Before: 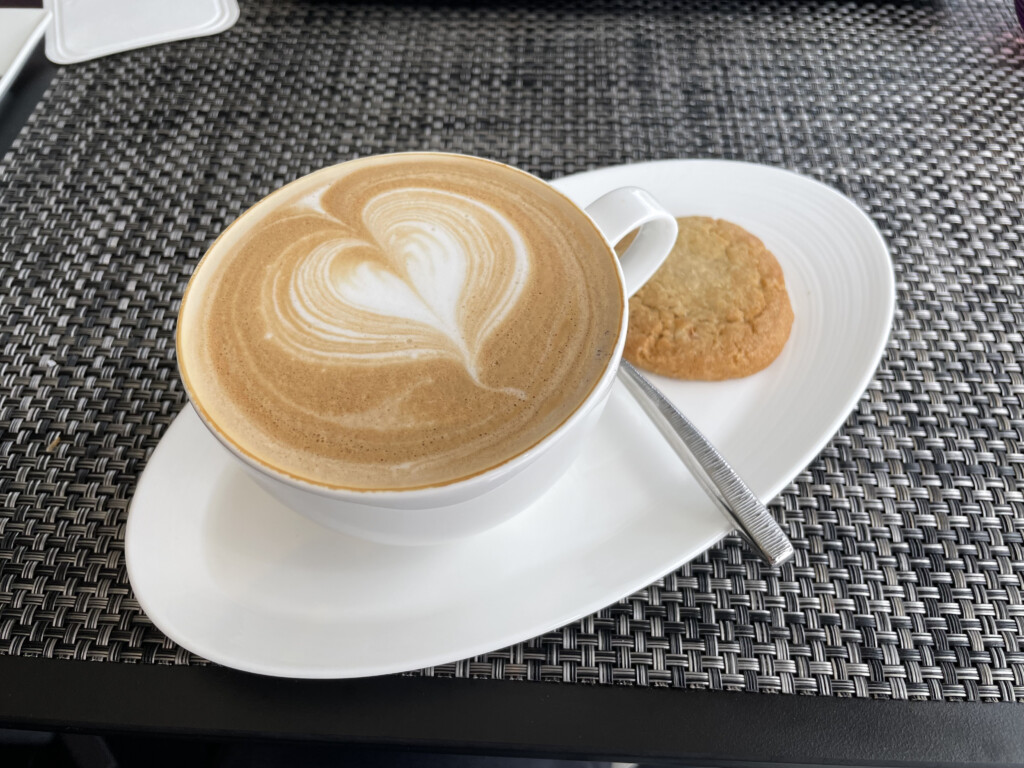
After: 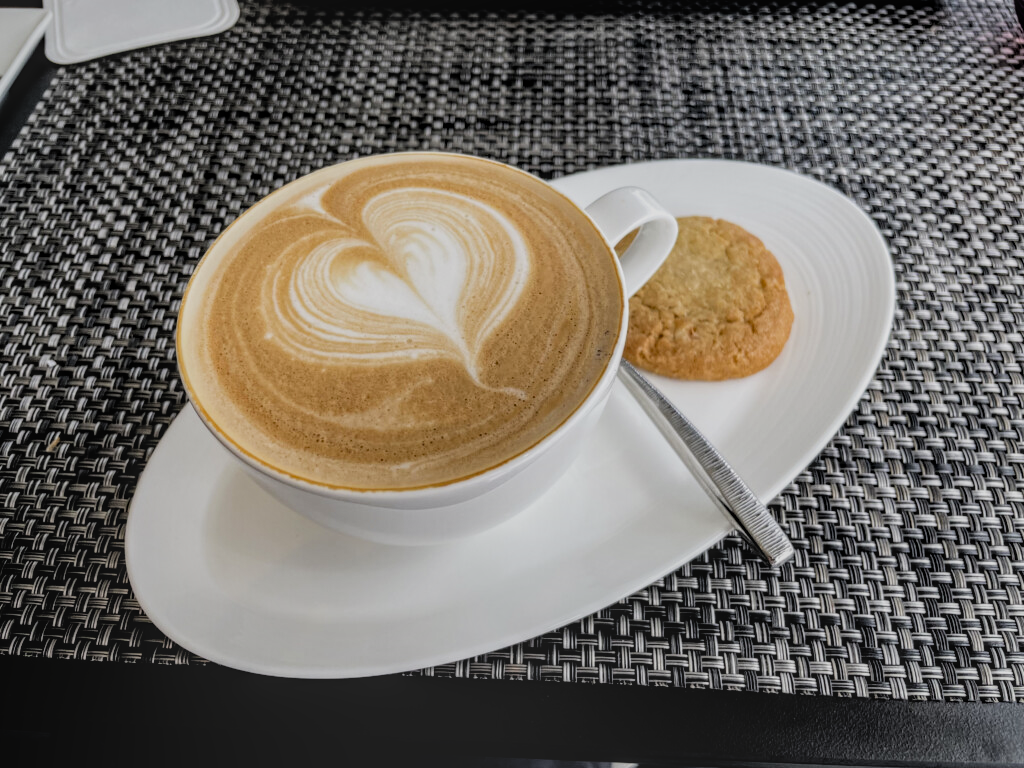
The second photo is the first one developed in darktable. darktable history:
haze removal: strength 0.25, distance 0.25, compatibility mode true, adaptive false
filmic rgb: black relative exposure -5 EV, hardness 2.88, contrast 1.2, highlights saturation mix -30%
local contrast: highlights 0%, shadows 0%, detail 133%
